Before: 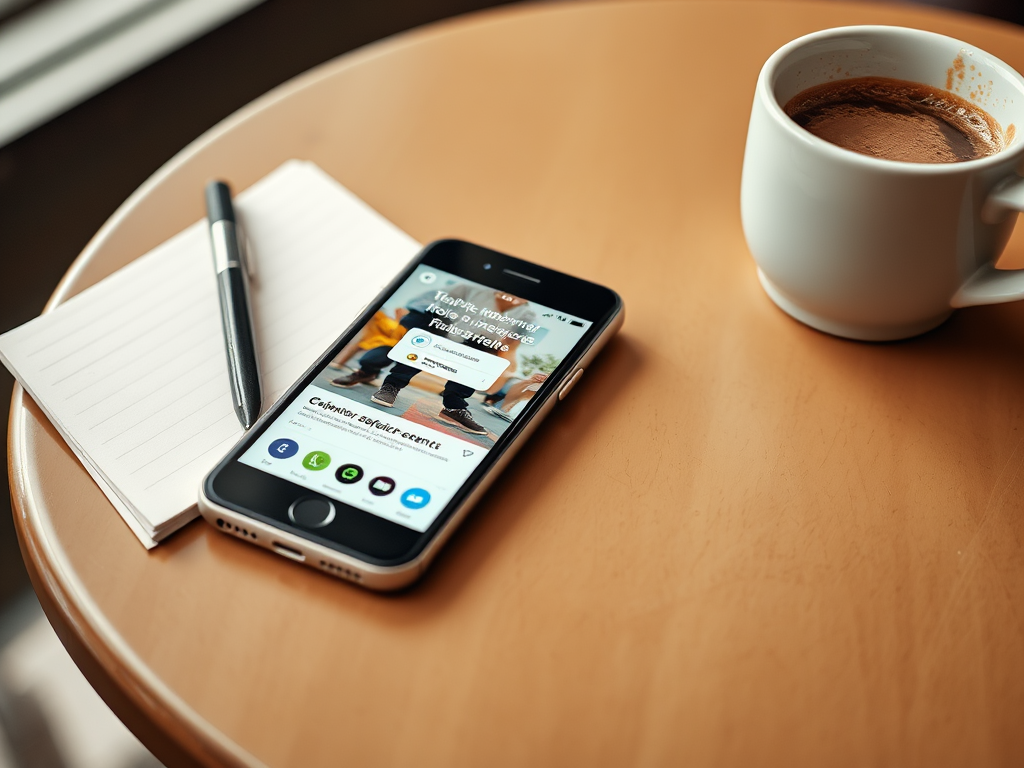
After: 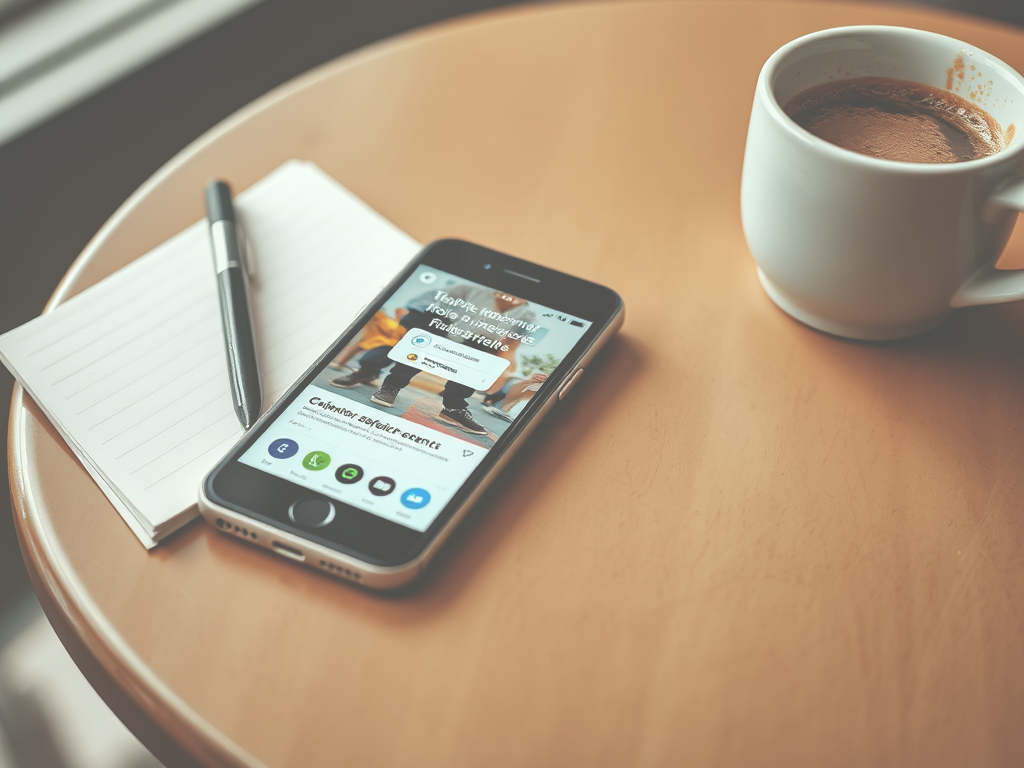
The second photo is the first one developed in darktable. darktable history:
color balance: lift [1.004, 1.002, 1.002, 0.998], gamma [1, 1.007, 1.002, 0.993], gain [1, 0.977, 1.013, 1.023], contrast -3.64%
local contrast: highlights 100%, shadows 100%, detail 120%, midtone range 0.2
exposure: black level correction -0.087, compensate highlight preservation false
